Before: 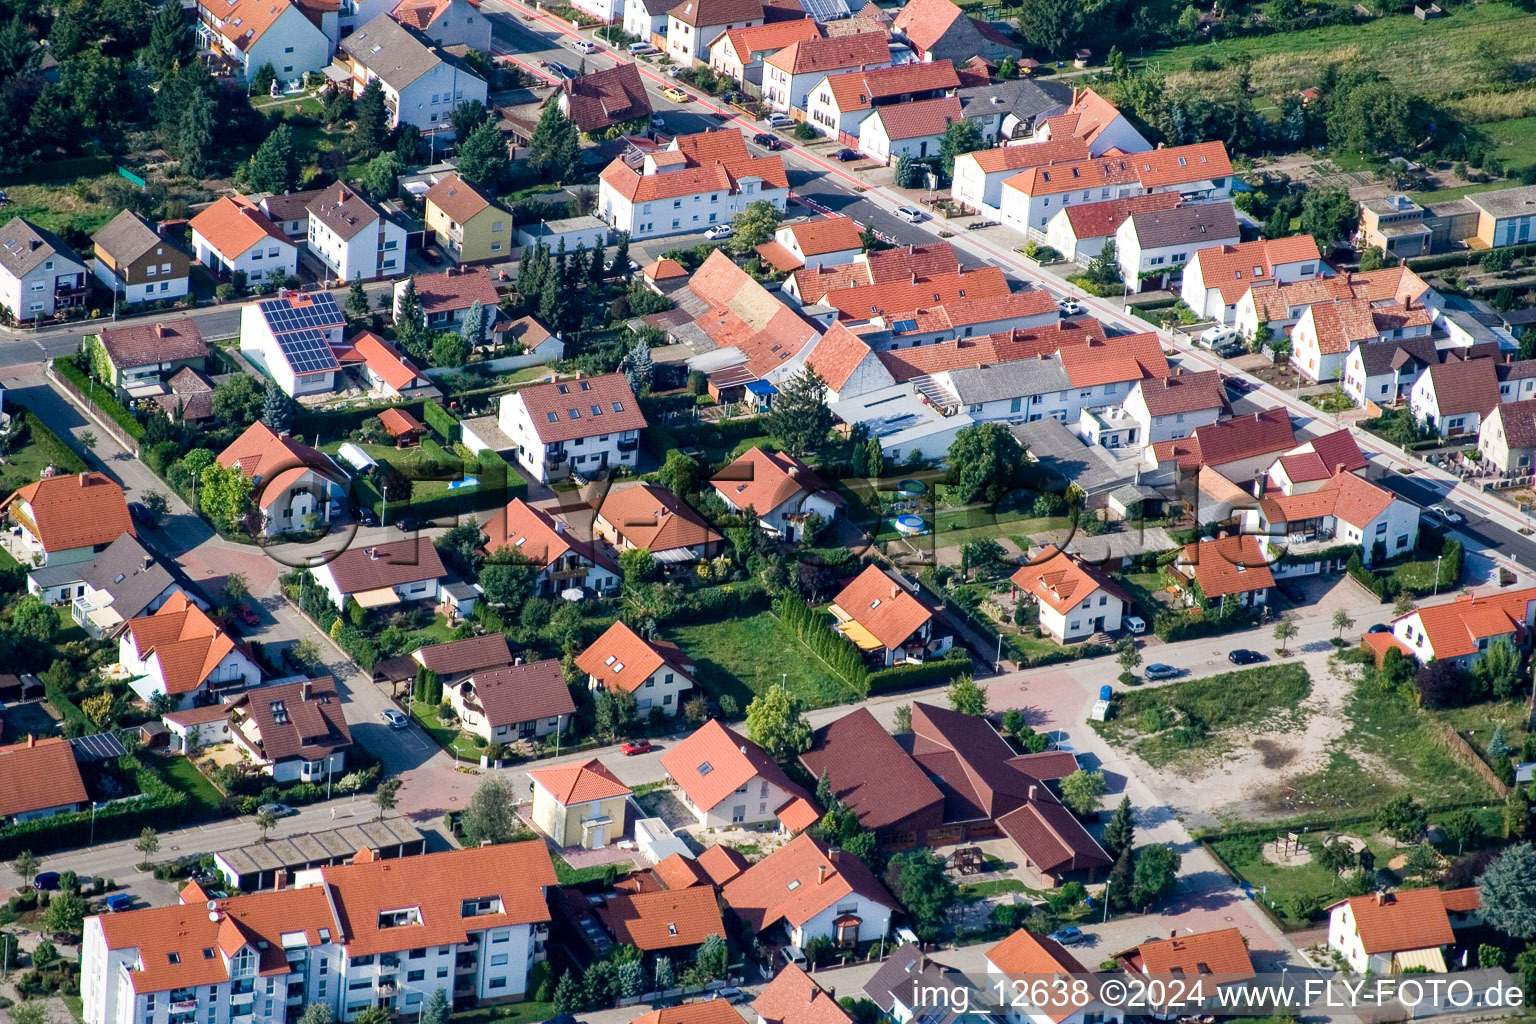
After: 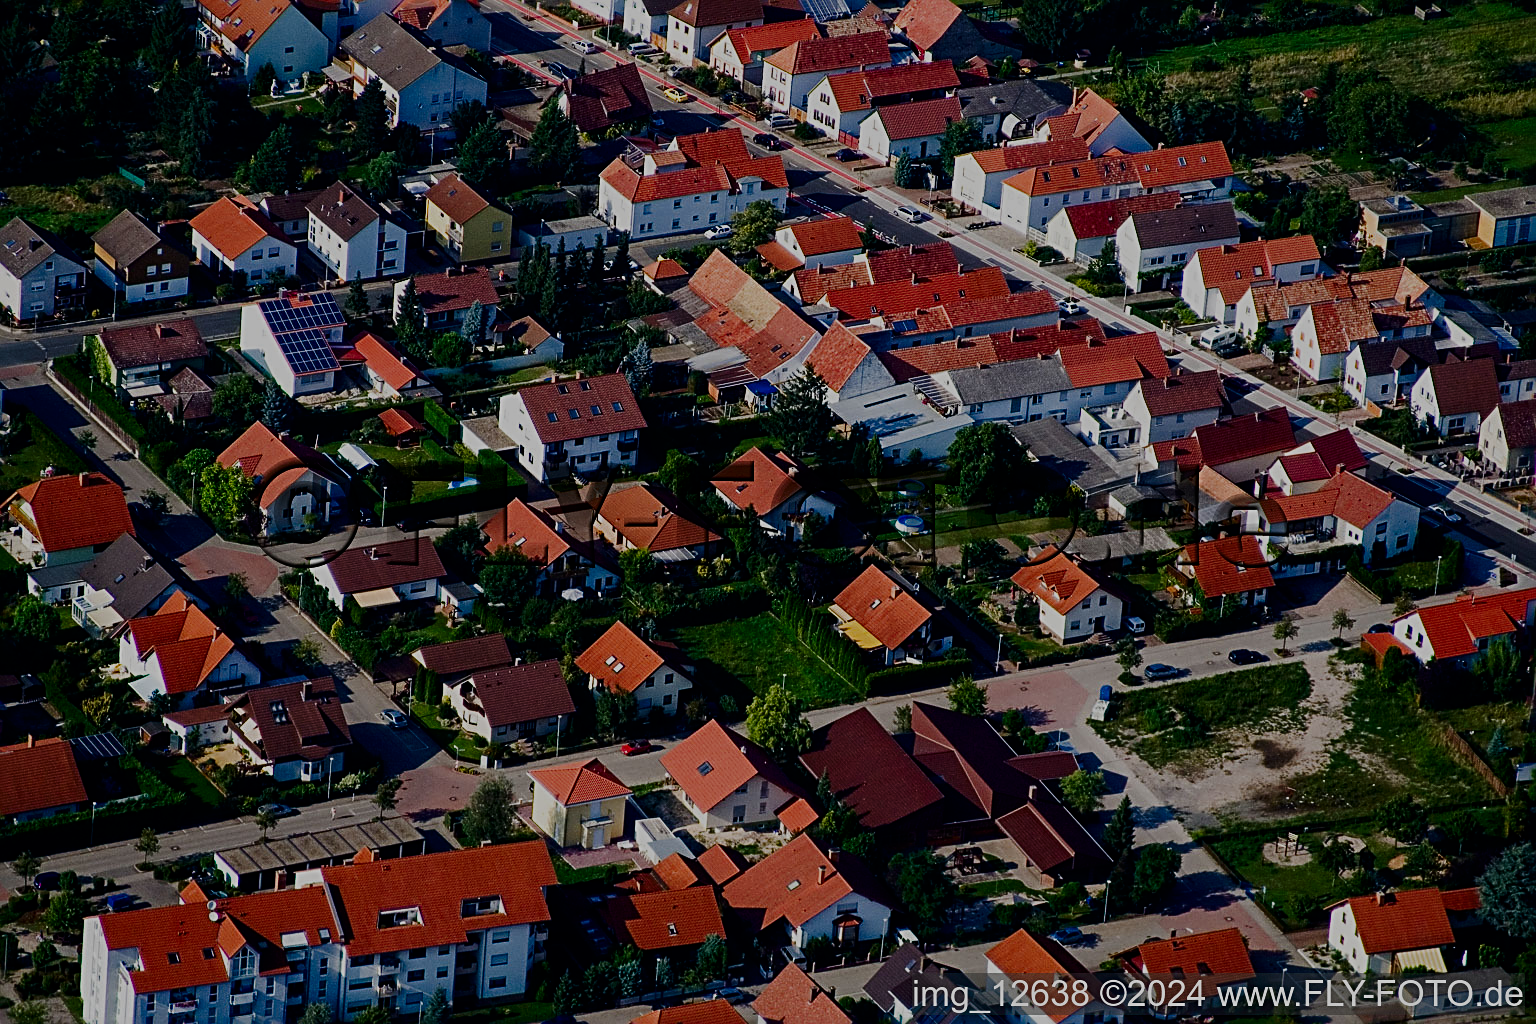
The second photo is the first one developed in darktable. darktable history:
contrast brightness saturation: contrast 0.065, brightness -0.132, saturation 0.063
base curve: curves: ch0 [(0, 0) (0.007, 0.004) (0.027, 0.03) (0.046, 0.07) (0.207, 0.54) (0.442, 0.872) (0.673, 0.972) (1, 1)], preserve colors none
exposure: exposure -2.356 EV, compensate exposure bias true, compensate highlight preservation false
sharpen: radius 2.73
